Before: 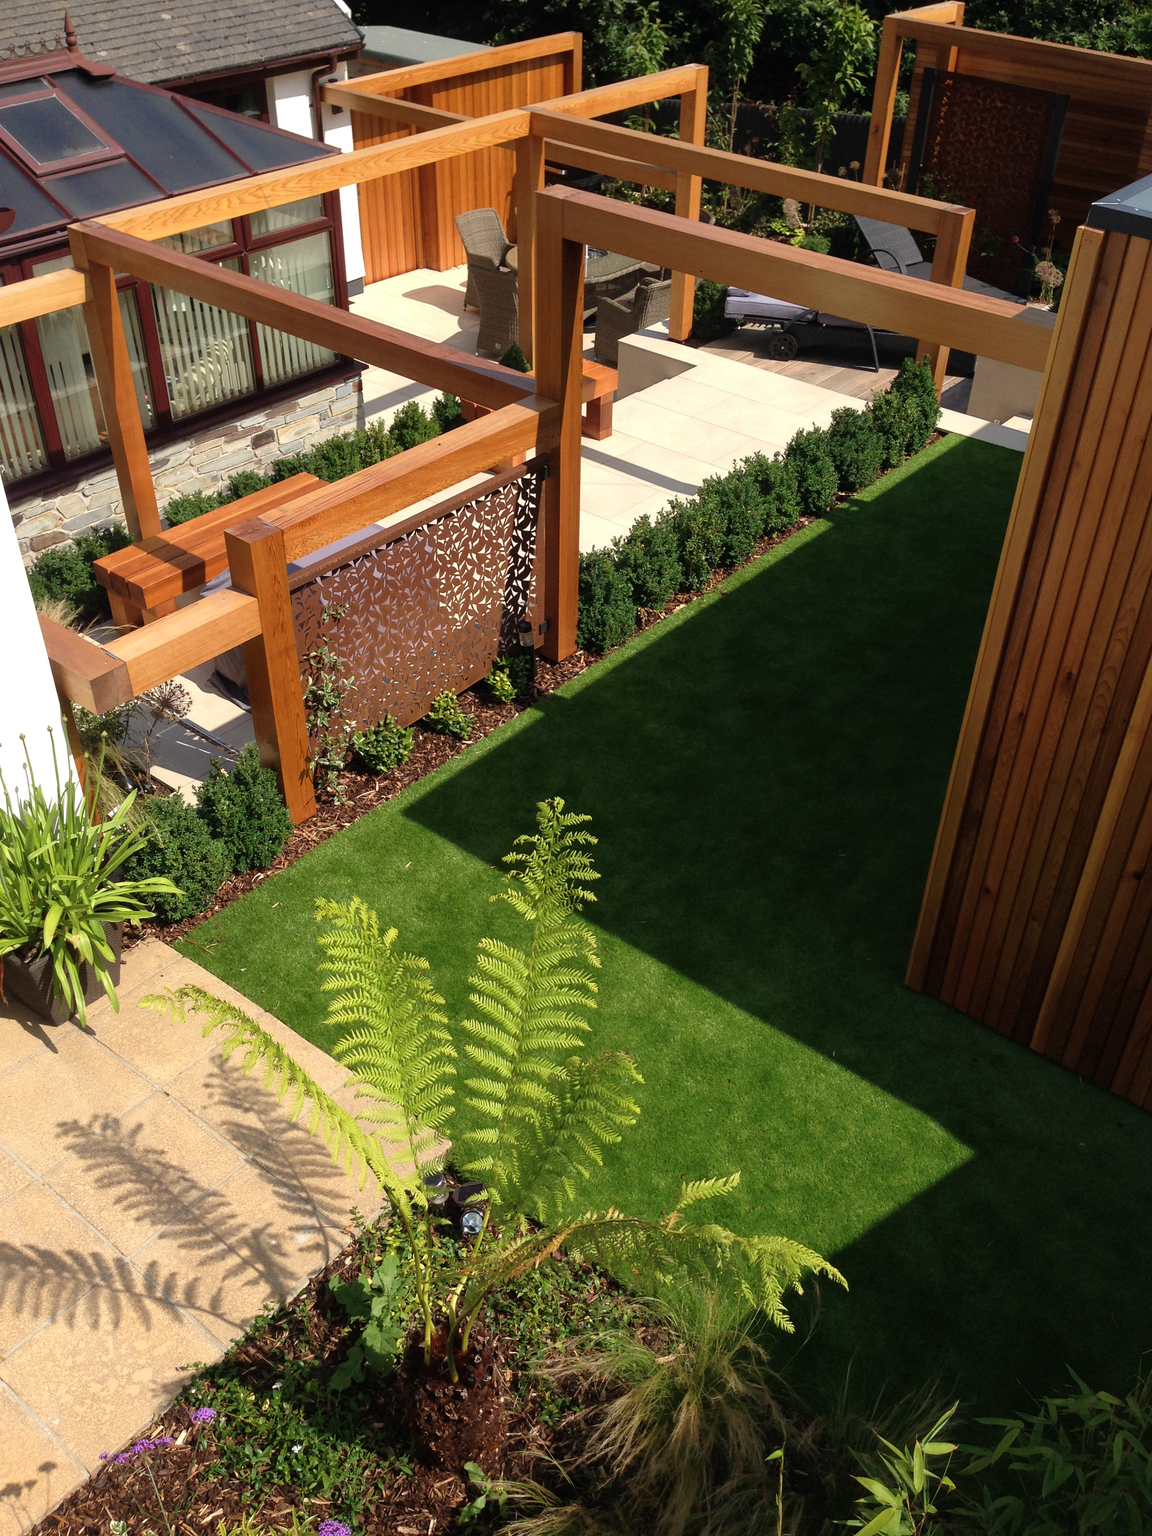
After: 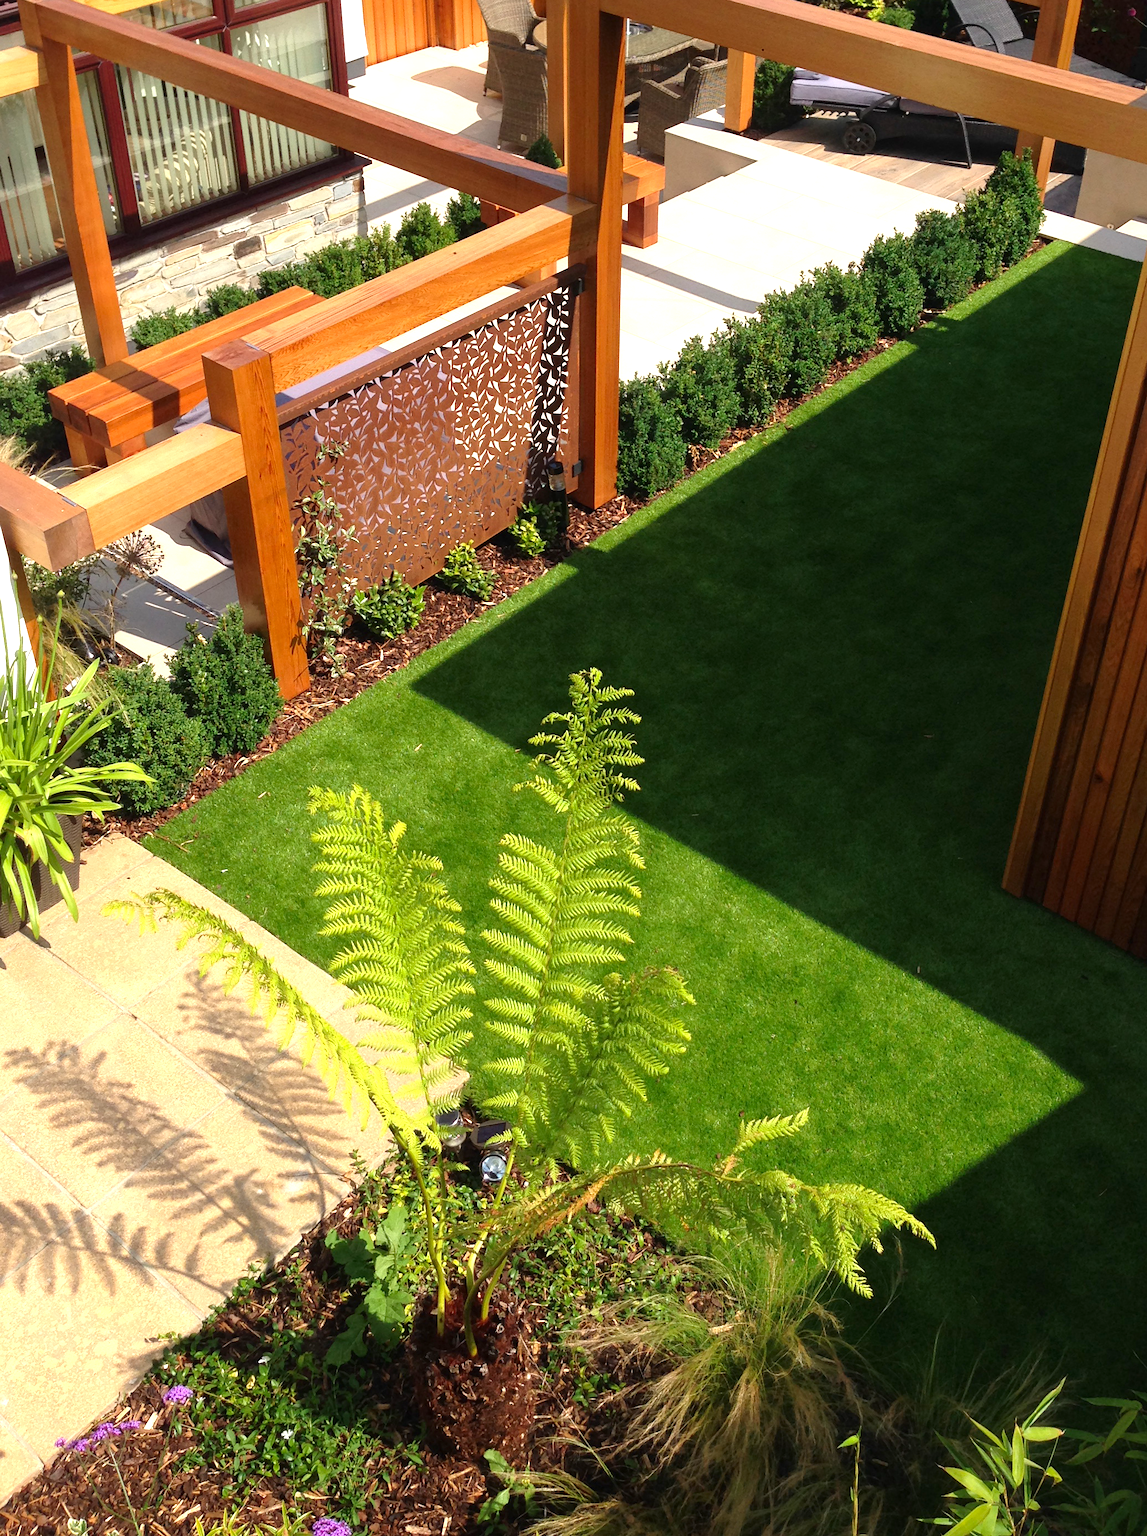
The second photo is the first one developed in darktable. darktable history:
base curve: curves: ch0 [(0, 0) (0.283, 0.295) (1, 1)], preserve colors none
contrast brightness saturation: contrast 0.044, saturation 0.16
crop and rotate: left 4.592%, top 14.942%, right 10.655%
exposure: exposure 0.604 EV, compensate exposure bias true, compensate highlight preservation false
